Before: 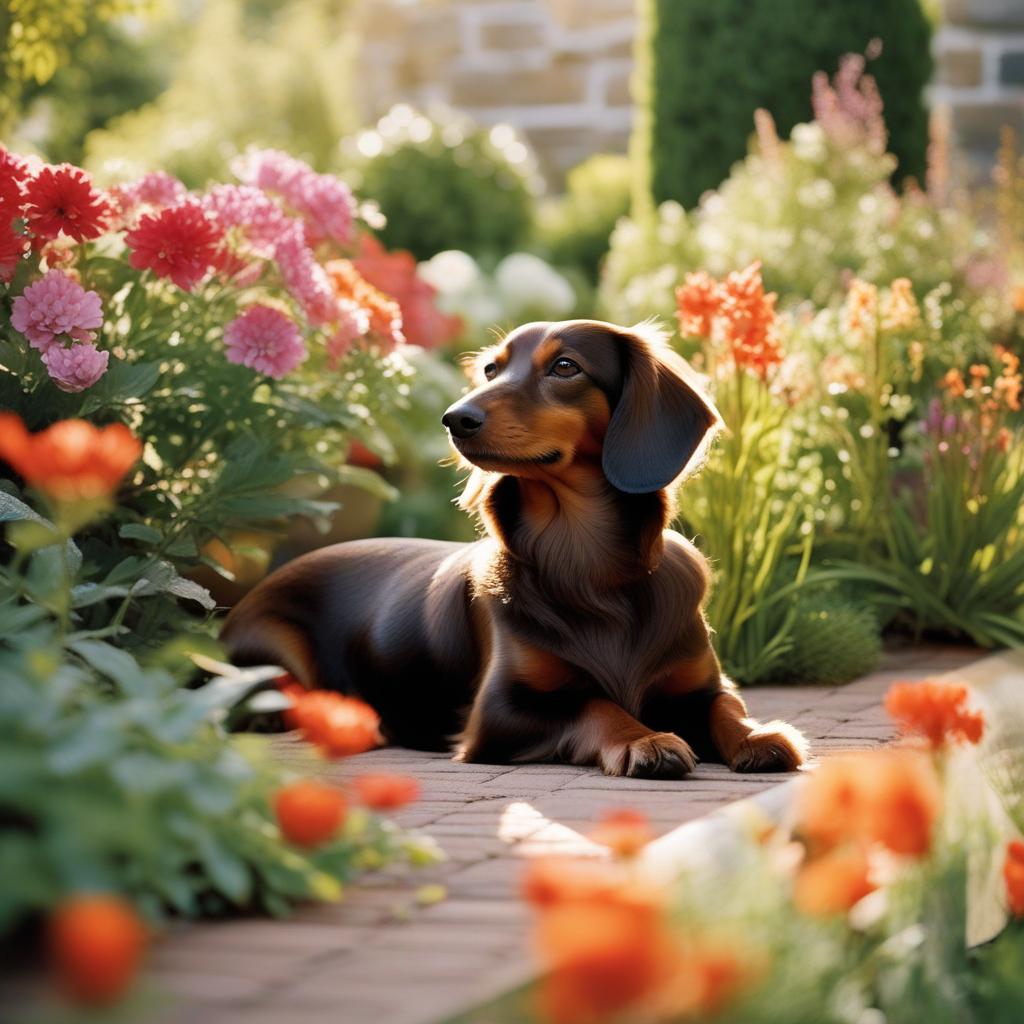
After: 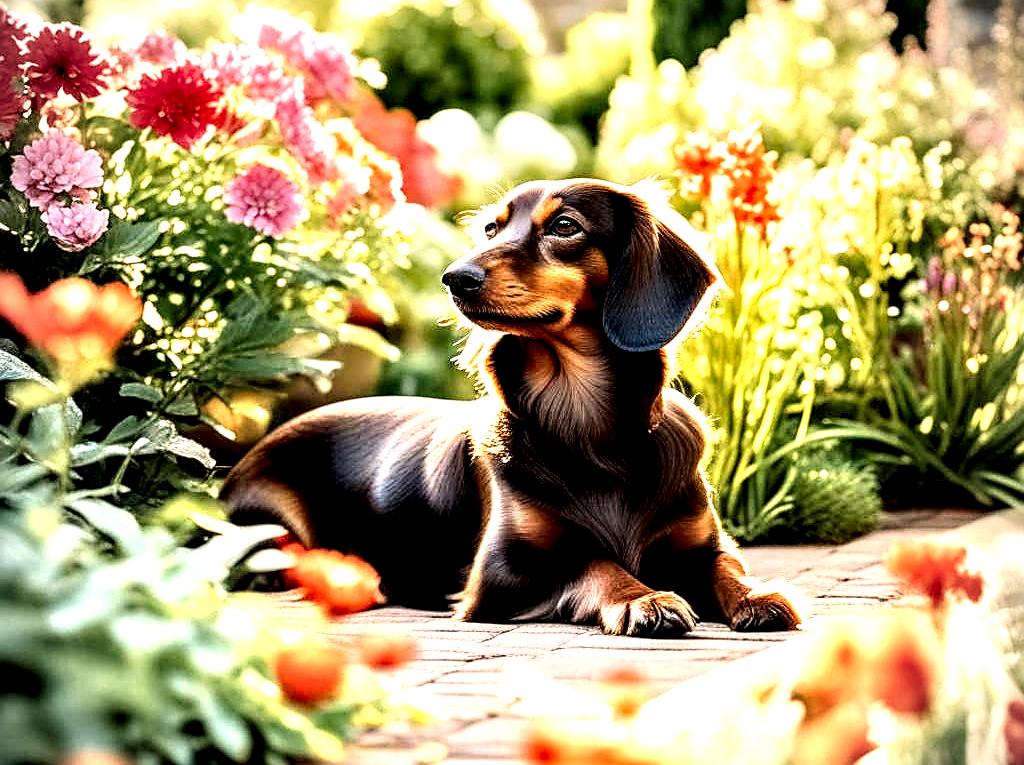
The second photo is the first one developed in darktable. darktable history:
vignetting: on, module defaults
exposure: exposure 0.296 EV, compensate exposure bias true, compensate highlight preservation false
crop: top 13.855%, bottom 11.394%
local contrast: highlights 112%, shadows 42%, detail 291%
tone equalizer: -7 EV 0.152 EV, -6 EV 0.639 EV, -5 EV 1.17 EV, -4 EV 1.32 EV, -3 EV 1.17 EV, -2 EV 0.6 EV, -1 EV 0.163 EV, edges refinement/feathering 500, mask exposure compensation -1.57 EV, preserve details guided filter
sharpen: on, module defaults
color balance rgb: highlights gain › chroma 3.05%, highlights gain › hue 78.2°, perceptual saturation grading › global saturation 0.436%, global vibrance 23.854%
levels: levels [0, 0.492, 0.984]
